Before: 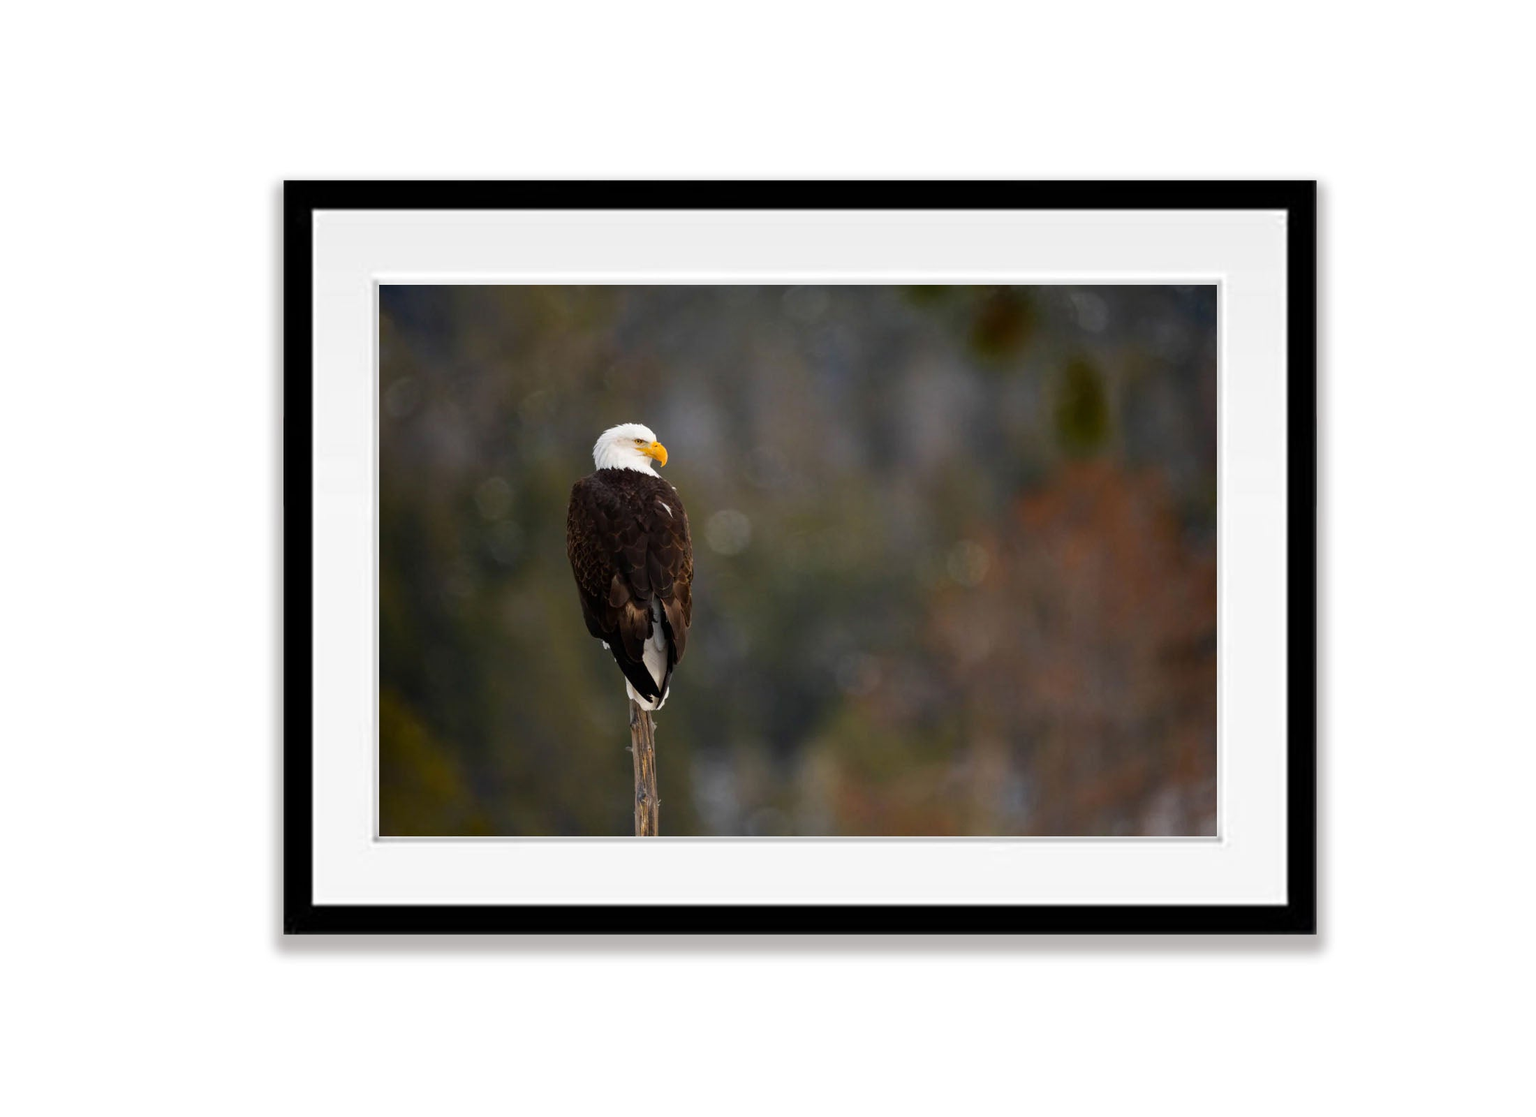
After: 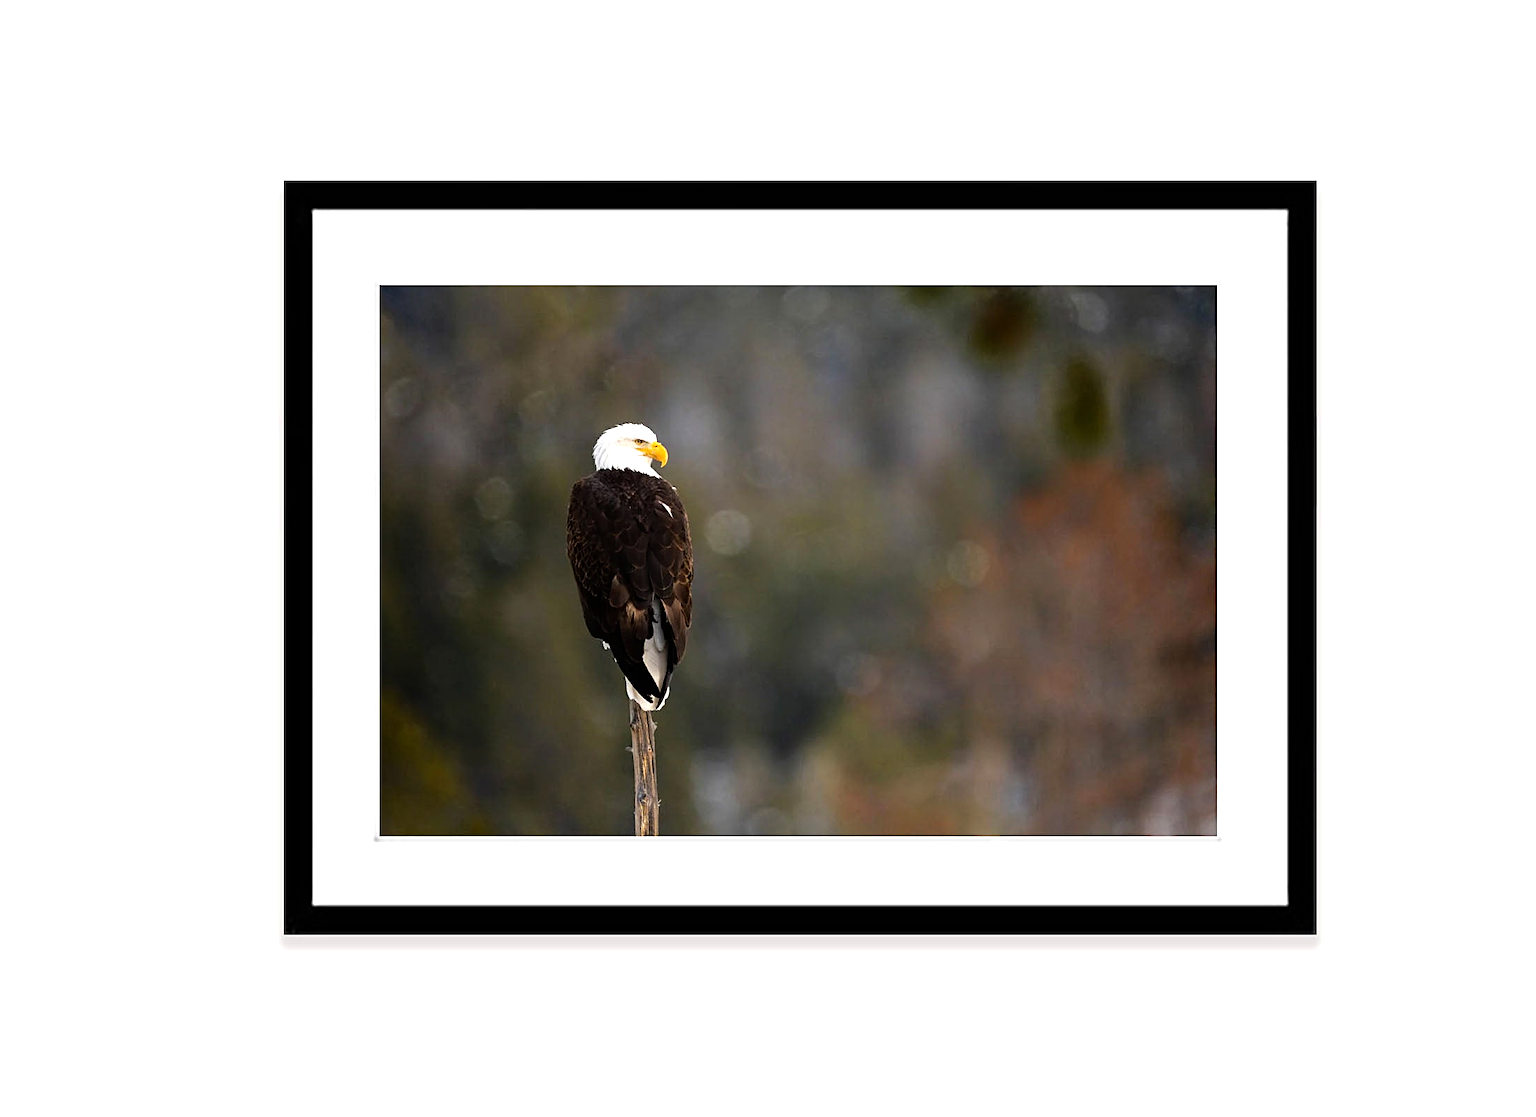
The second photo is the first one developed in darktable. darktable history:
tone equalizer: -8 EV -0.759 EV, -7 EV -0.733 EV, -6 EV -0.576 EV, -5 EV -0.399 EV, -3 EV 0.396 EV, -2 EV 0.6 EV, -1 EV 0.678 EV, +0 EV 0.769 EV
sharpen: on, module defaults
